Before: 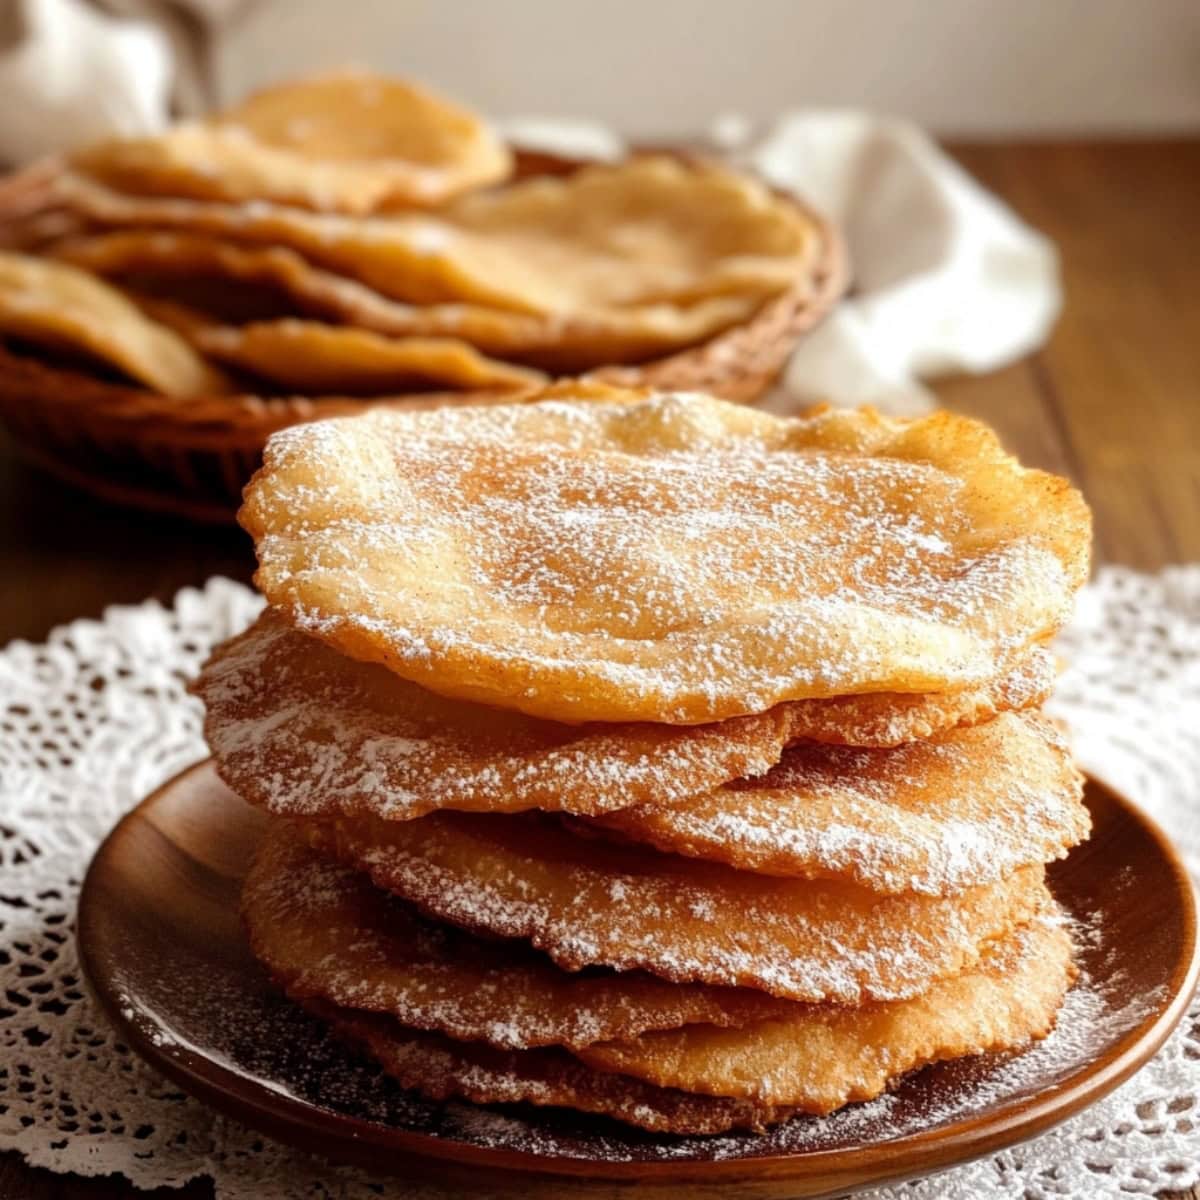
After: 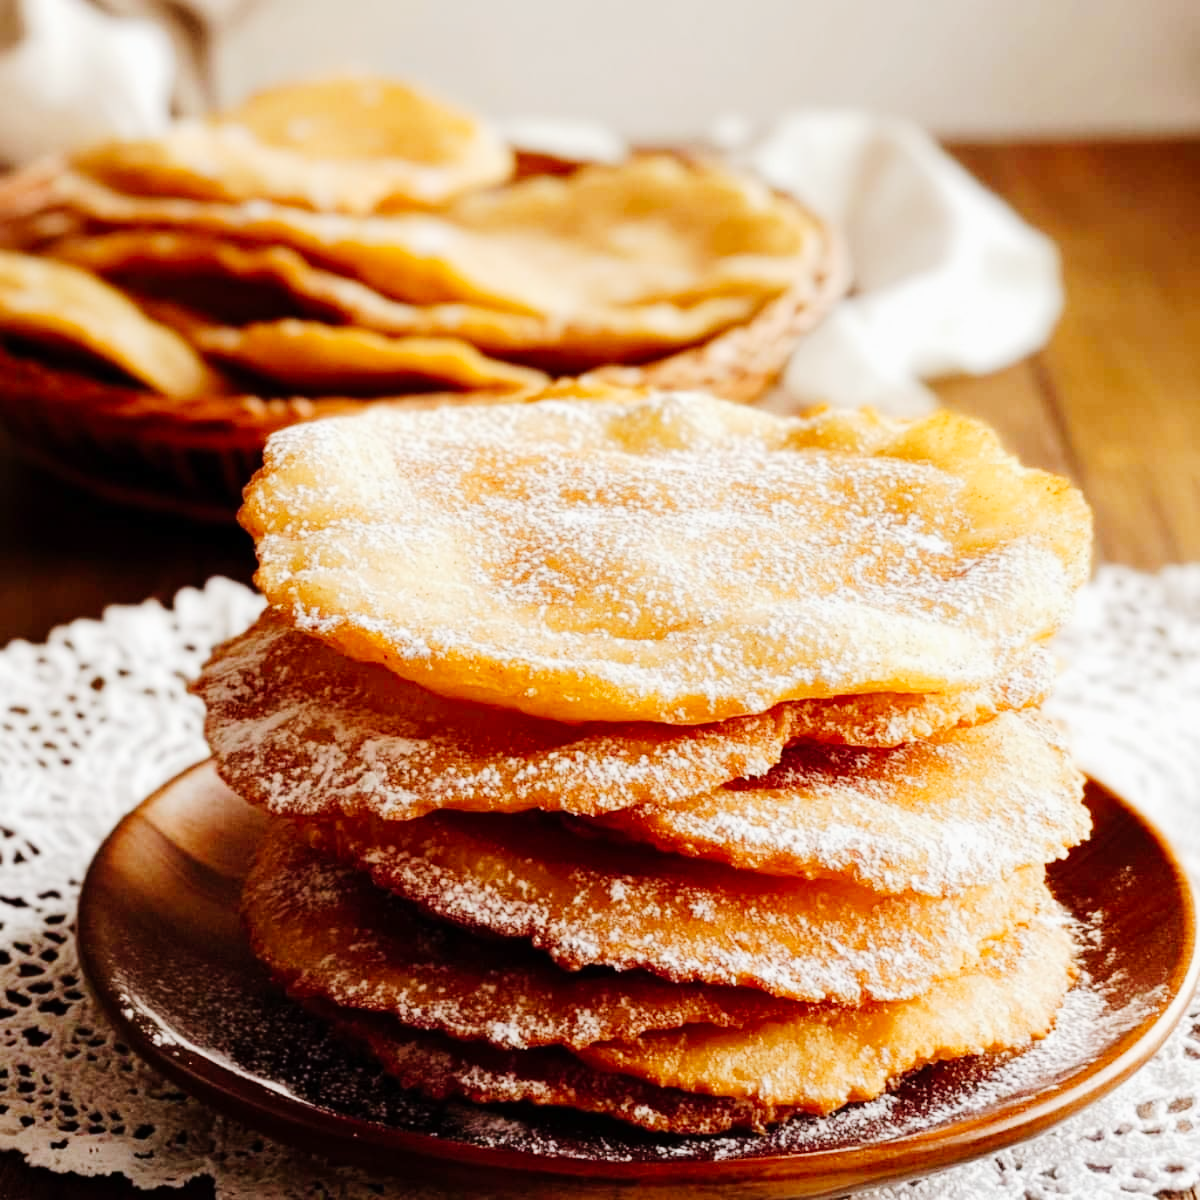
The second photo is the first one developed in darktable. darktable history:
exposure: exposure 0.604 EV, compensate highlight preservation false
tone curve: curves: ch0 [(0, 0) (0.128, 0.068) (0.292, 0.274) (0.453, 0.507) (0.653, 0.717) (0.785, 0.817) (0.995, 0.917)]; ch1 [(0, 0) (0.384, 0.365) (0.463, 0.447) (0.486, 0.474) (0.503, 0.497) (0.52, 0.525) (0.559, 0.591) (0.583, 0.623) (0.672, 0.699) (0.766, 0.773) (1, 1)]; ch2 [(0, 0) (0.374, 0.344) (0.446, 0.443) (0.501, 0.5) (0.527, 0.549) (0.565, 0.582) (0.624, 0.632) (1, 1)], preserve colors none
